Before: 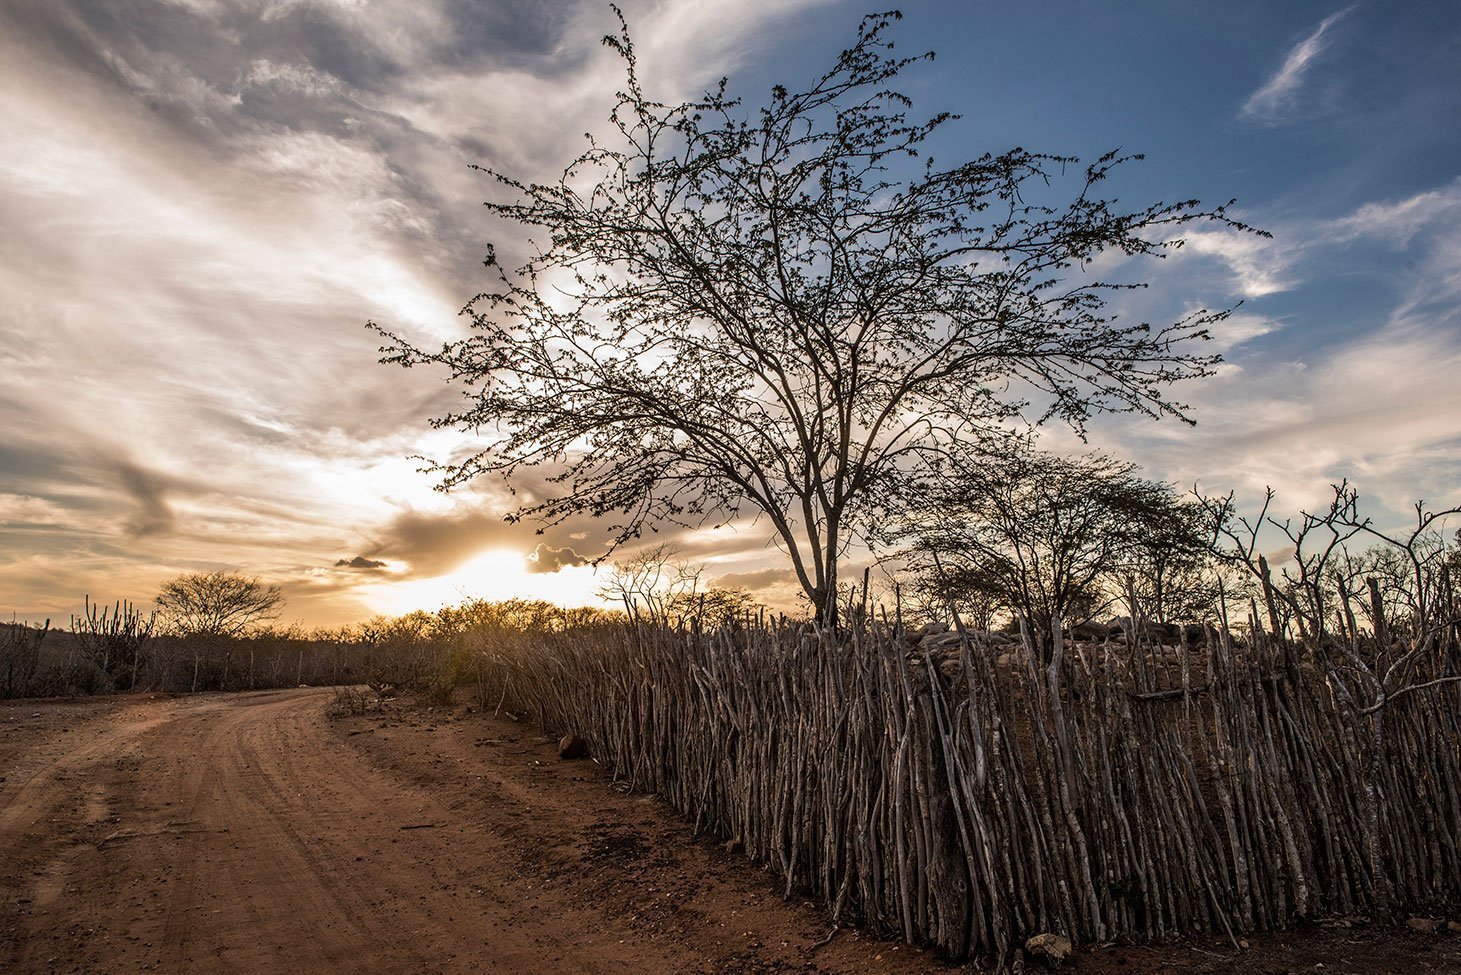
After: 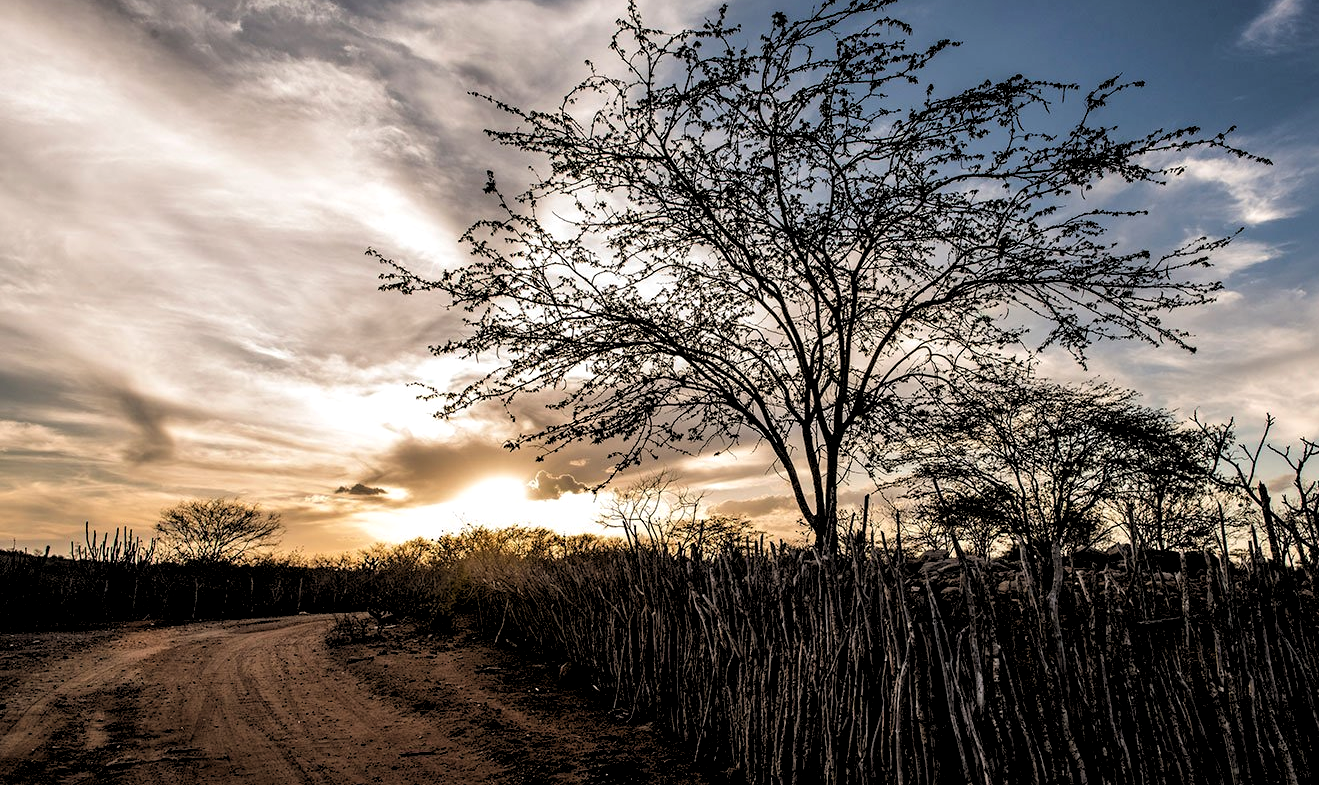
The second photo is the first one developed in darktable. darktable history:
crop: top 7.49%, right 9.717%, bottom 11.943%
rgb levels: levels [[0.034, 0.472, 0.904], [0, 0.5, 1], [0, 0.5, 1]]
